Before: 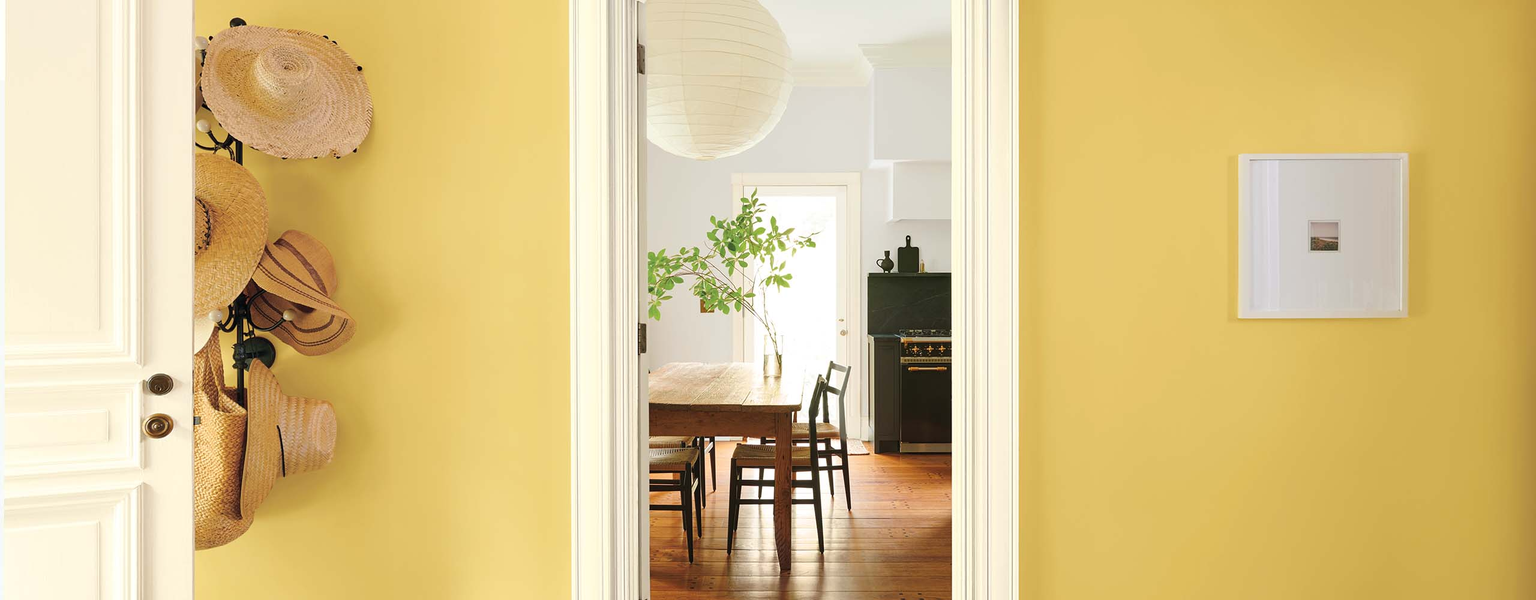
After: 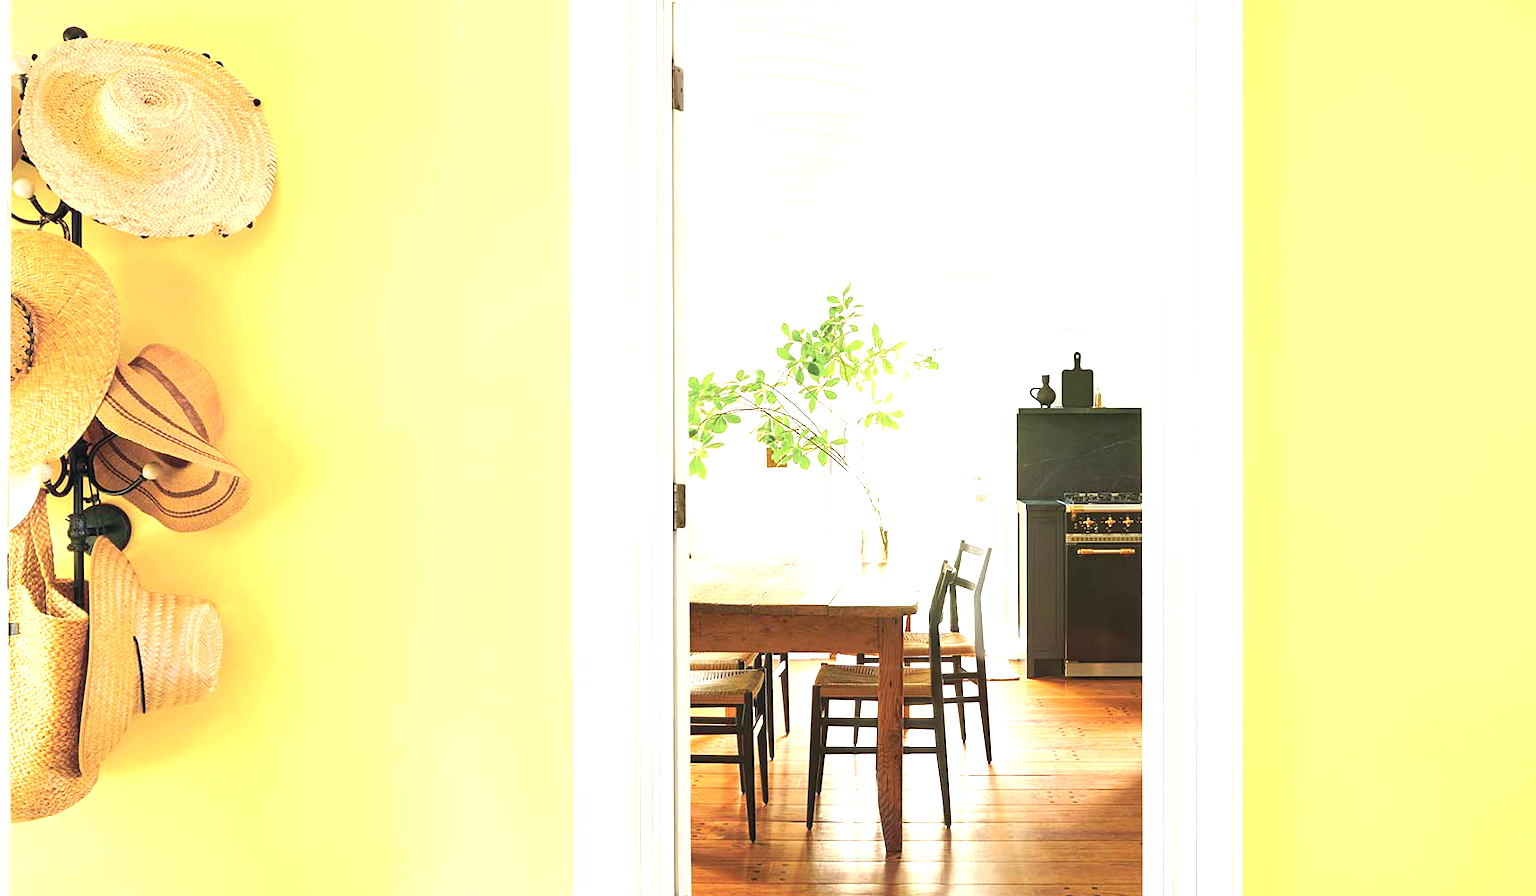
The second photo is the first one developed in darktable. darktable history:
exposure: black level correction 0, exposure 1.2 EV, compensate highlight preservation false
crop and rotate: left 12.261%, right 20.841%
